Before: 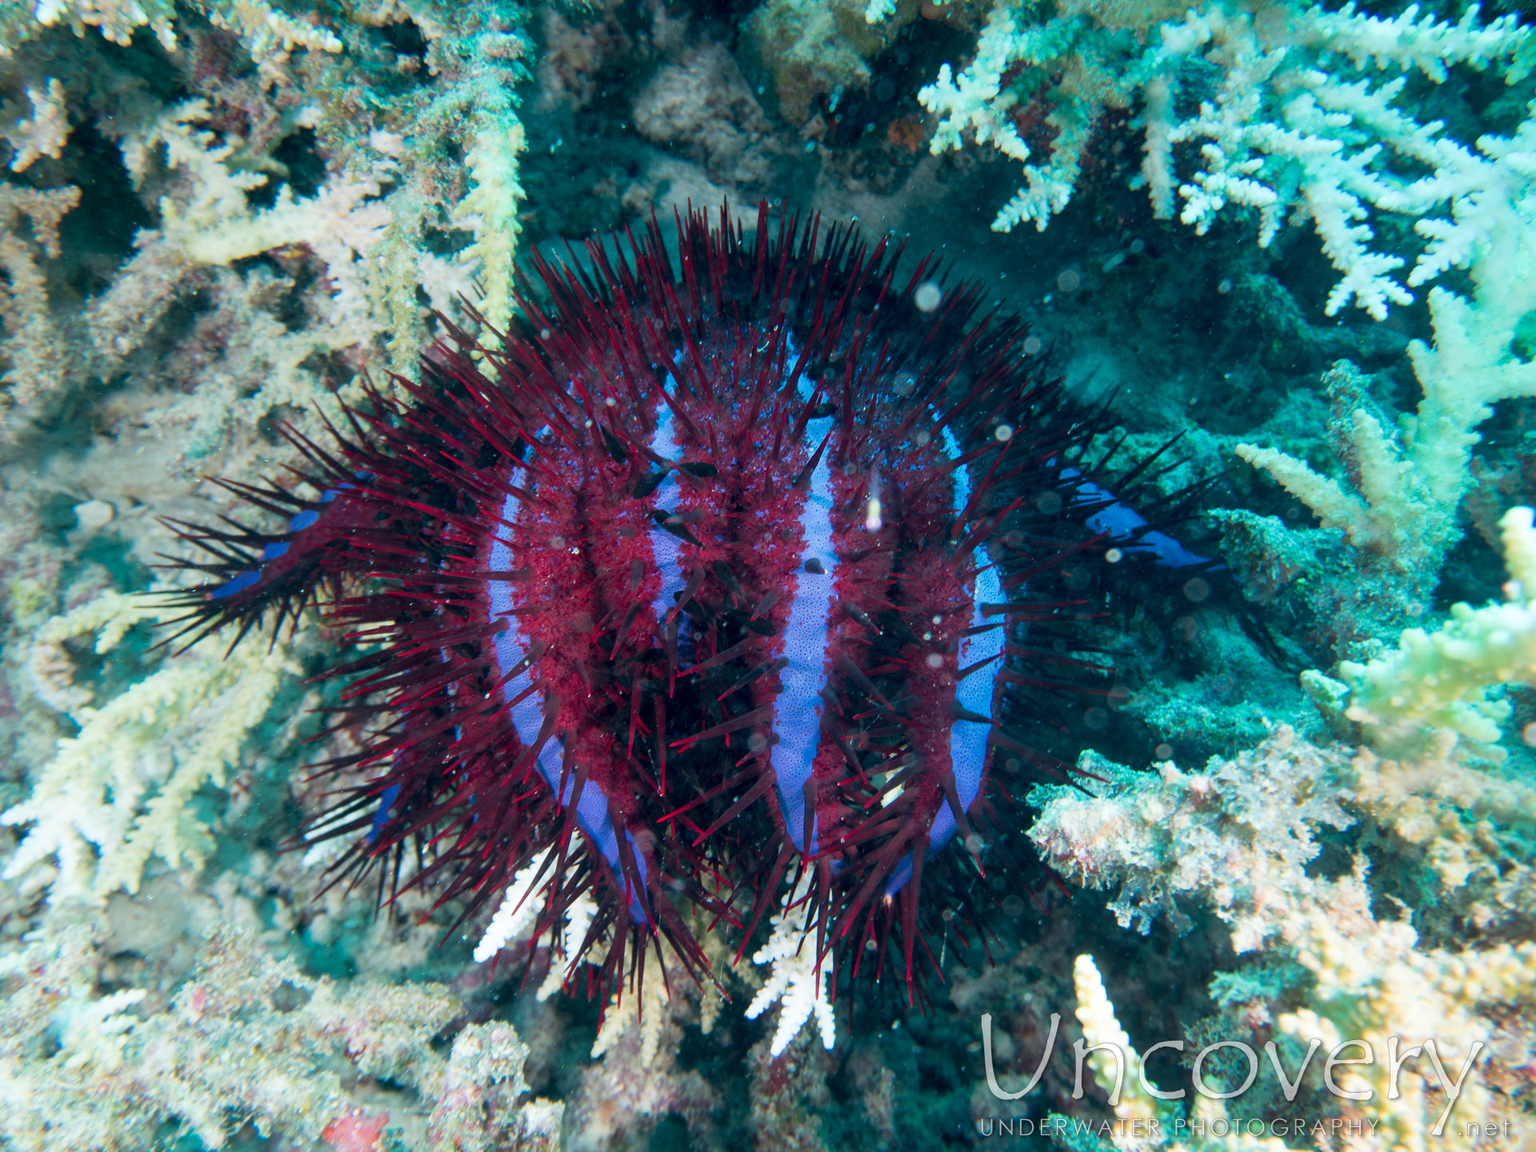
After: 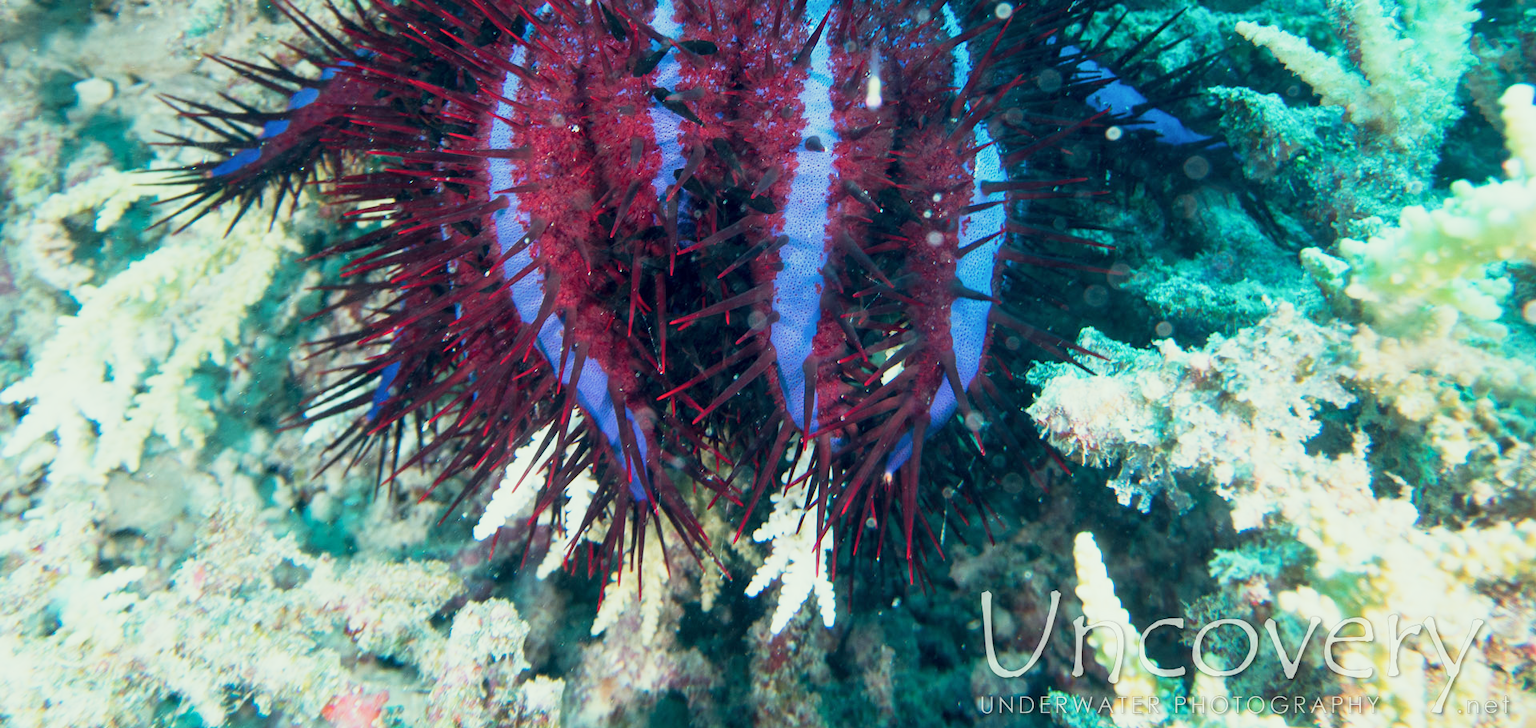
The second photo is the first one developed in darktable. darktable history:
base curve: curves: ch0 [(0, 0) (0.088, 0.125) (0.176, 0.251) (0.354, 0.501) (0.613, 0.749) (1, 0.877)], preserve colors none
color correction: highlights a* -4.64, highlights b* 5.06, saturation 0.972
crop and rotate: top 36.674%
